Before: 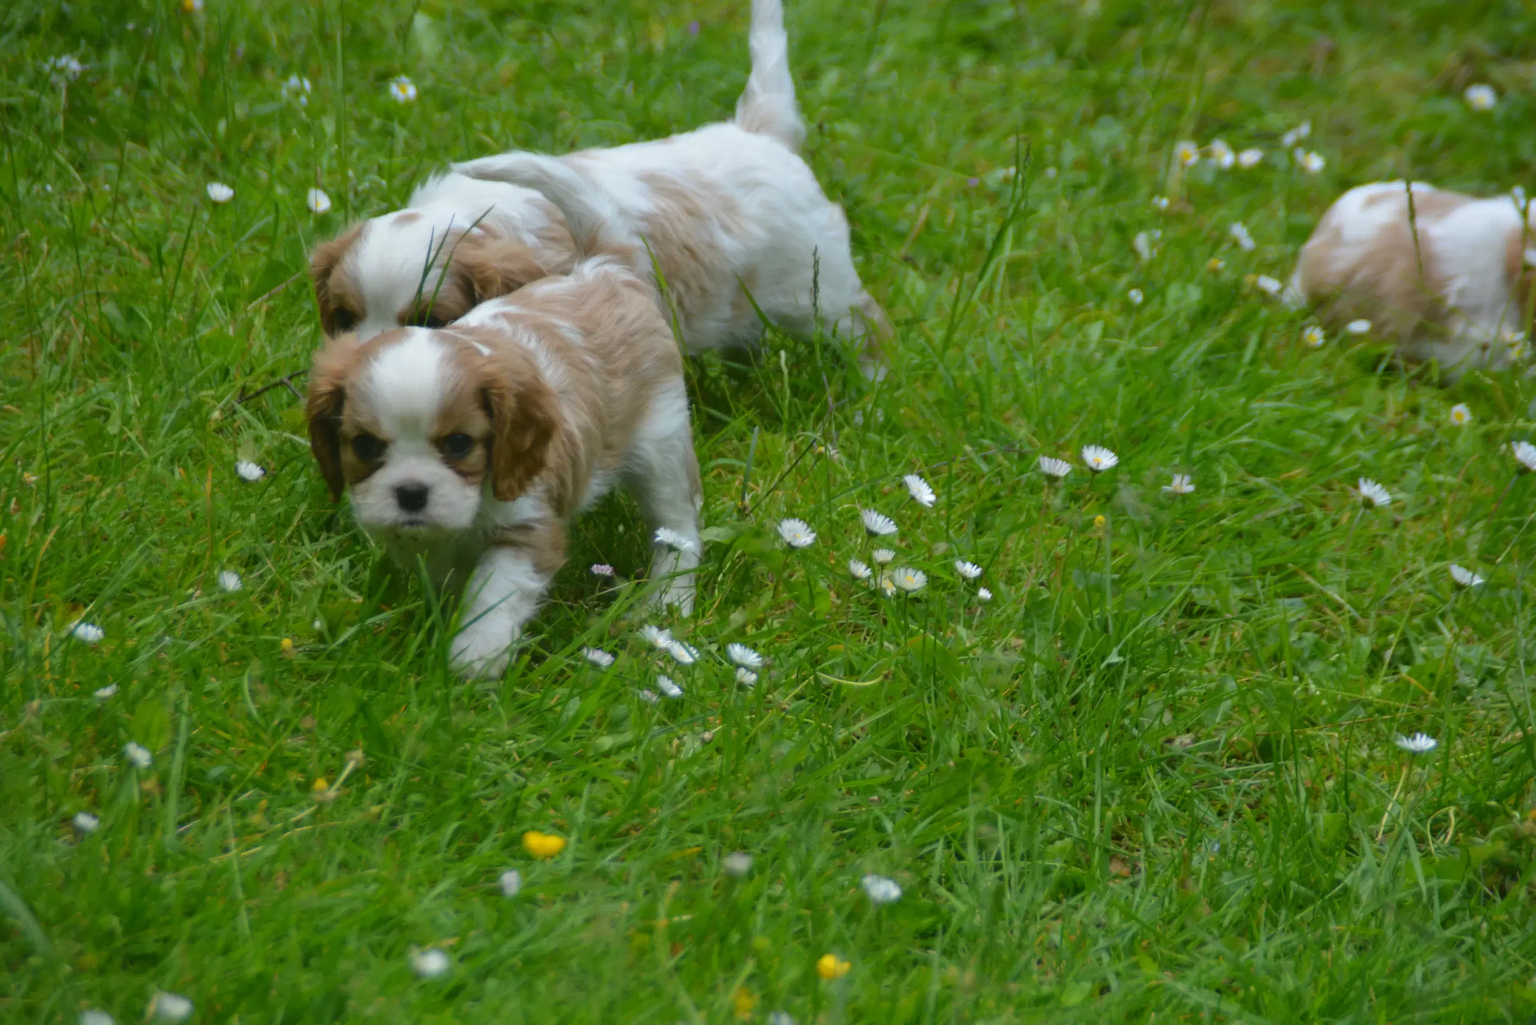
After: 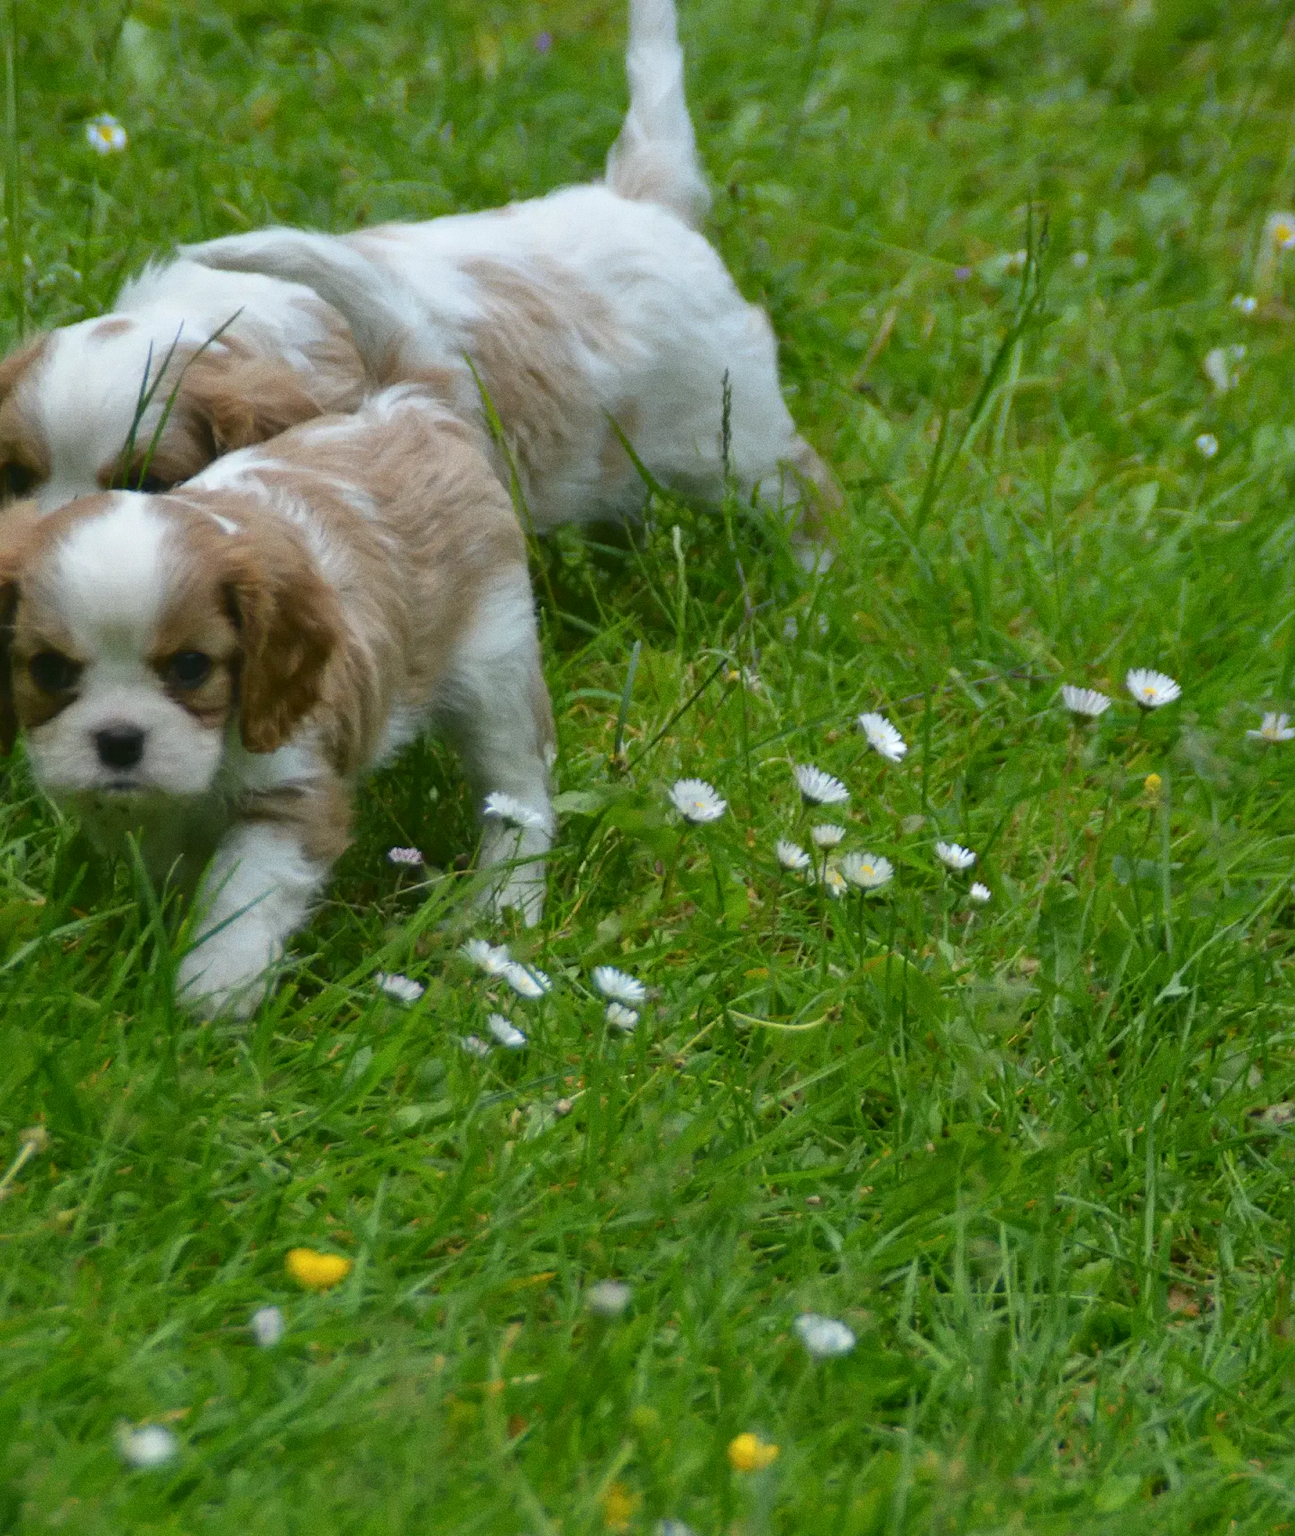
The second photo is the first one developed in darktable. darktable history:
grain: coarseness 0.47 ISO
crop: left 21.674%, right 22.086%
local contrast: mode bilateral grid, contrast 20, coarseness 50, detail 120%, midtone range 0.2
